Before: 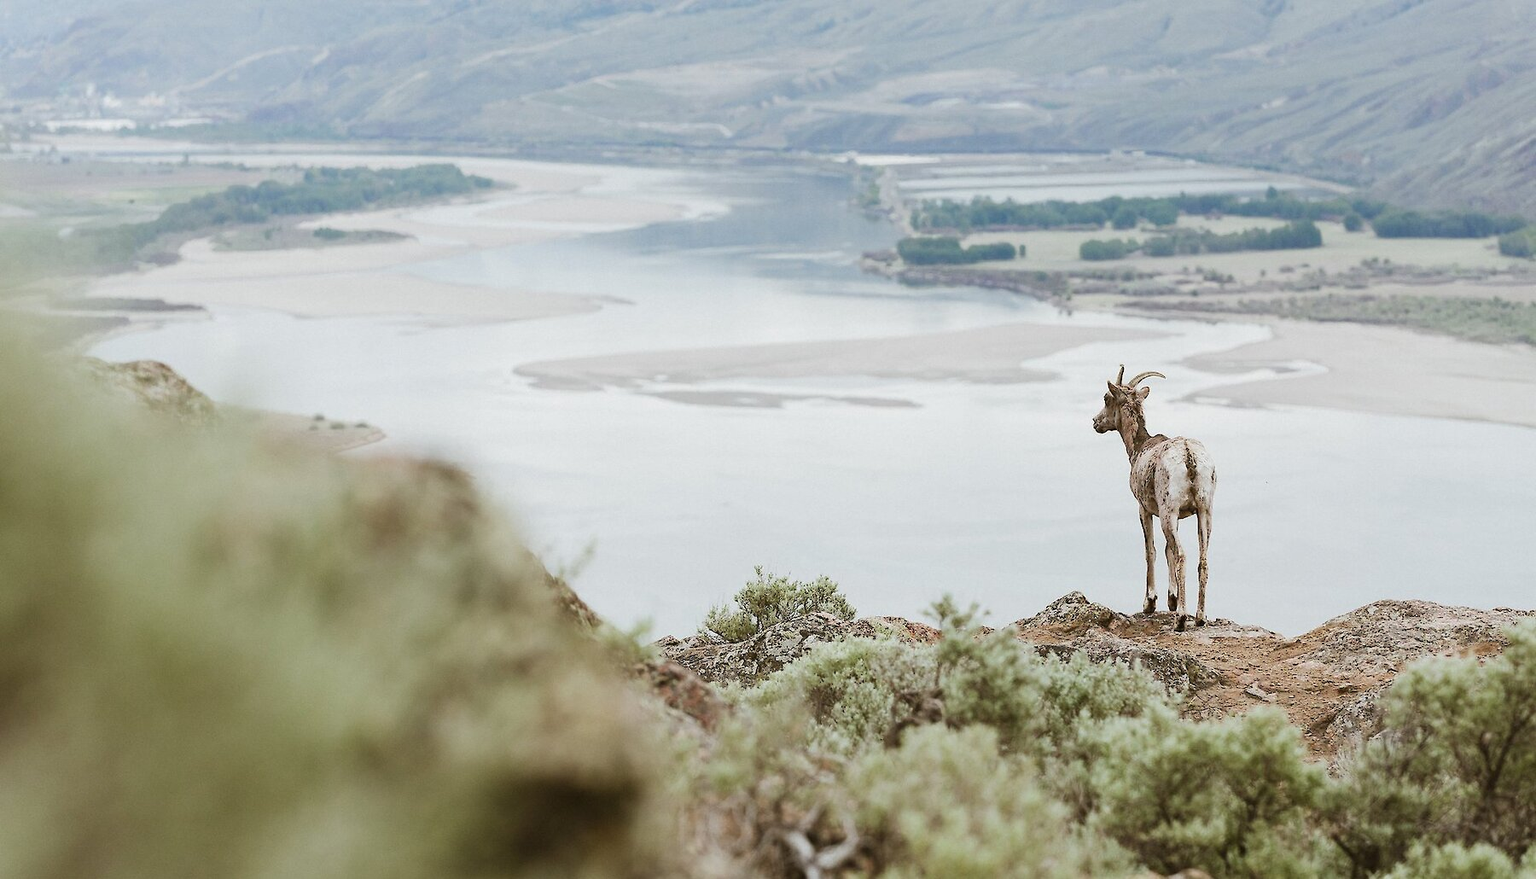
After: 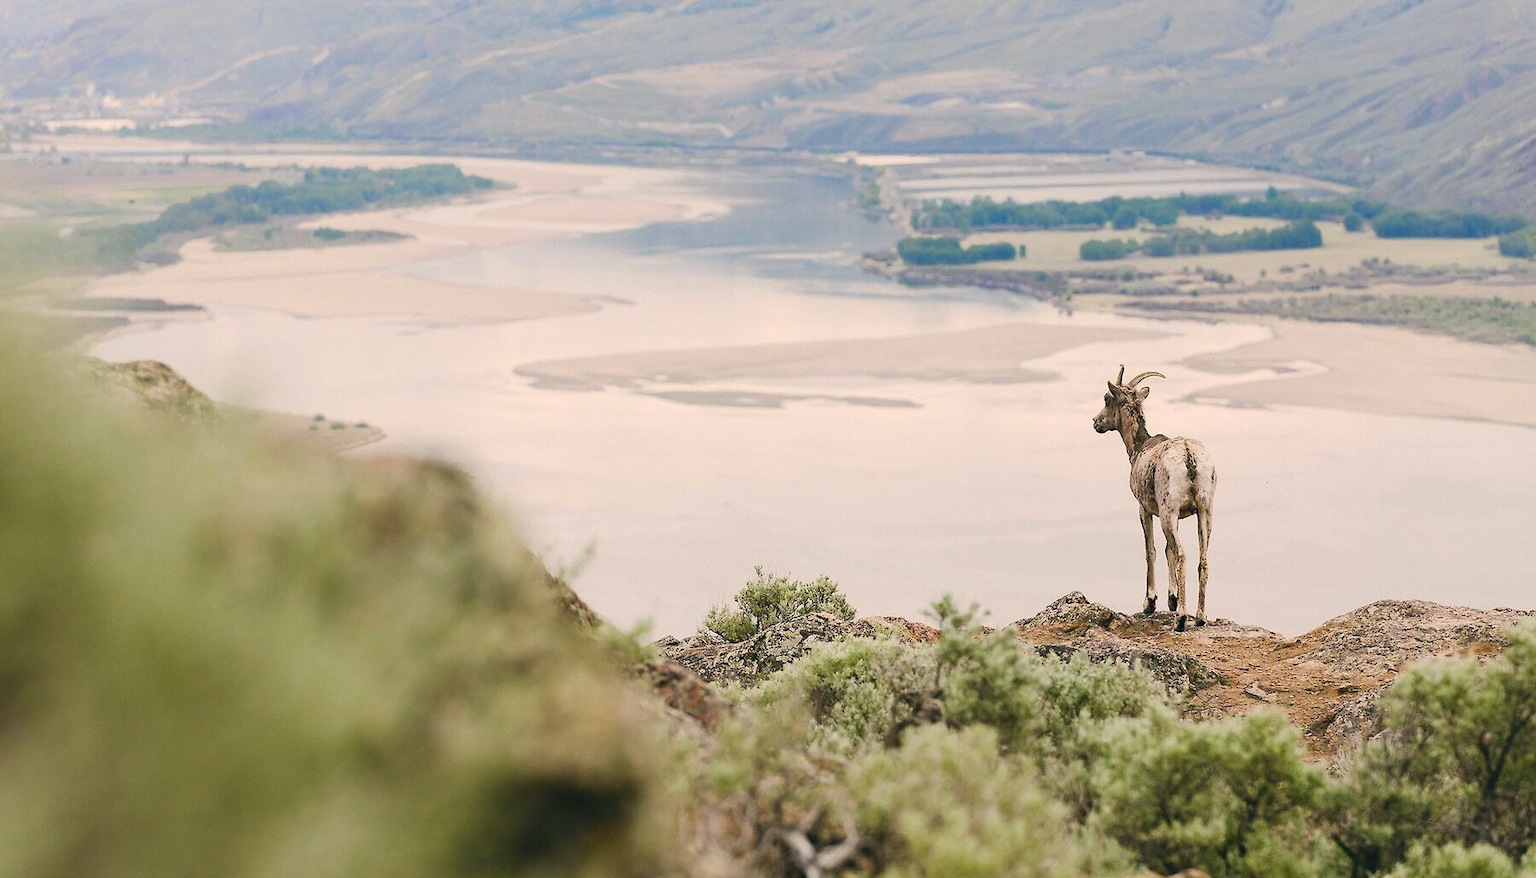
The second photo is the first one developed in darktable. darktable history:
contrast brightness saturation: brightness -0.017, saturation 0.347
color correction: highlights a* 10.36, highlights b* 14.31, shadows a* -10.18, shadows b* -14.91
